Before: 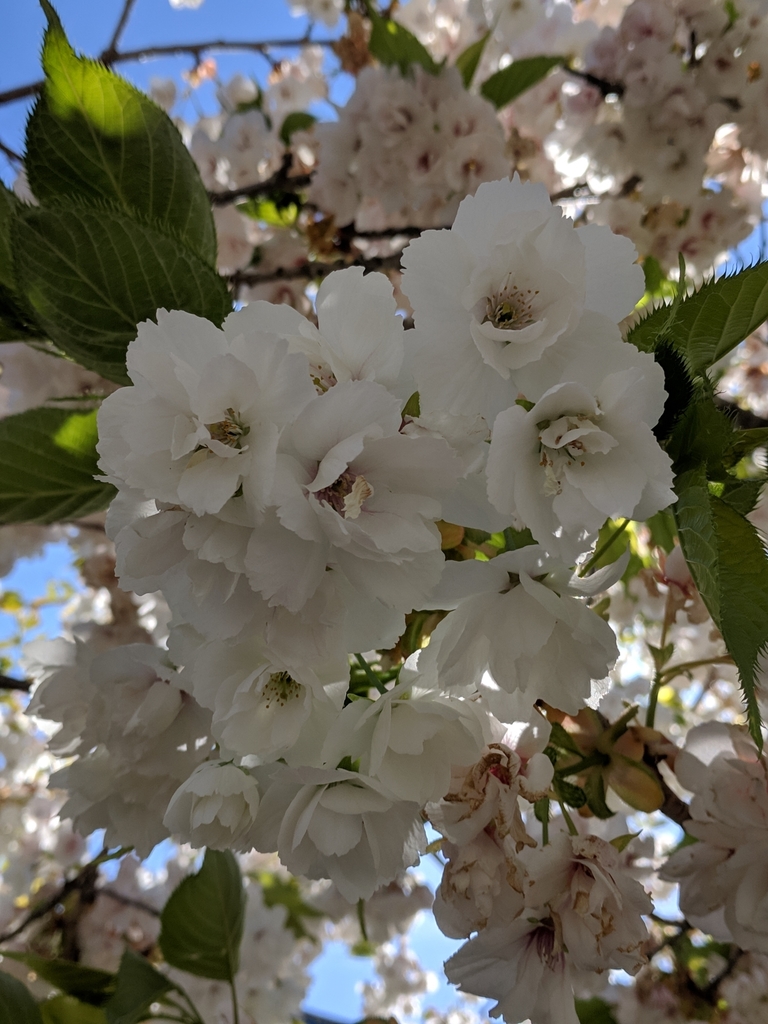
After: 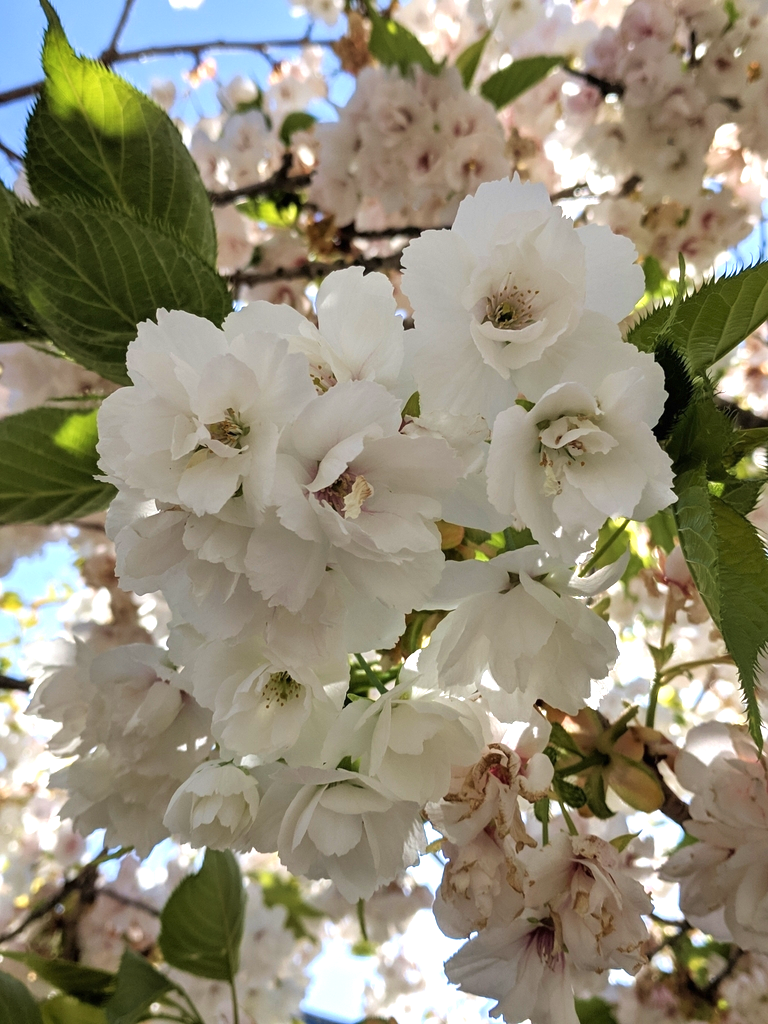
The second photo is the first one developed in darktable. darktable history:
exposure: black level correction 0, exposure 1.001 EV, compensate highlight preservation false
contrast brightness saturation: saturation -0.048
velvia: on, module defaults
